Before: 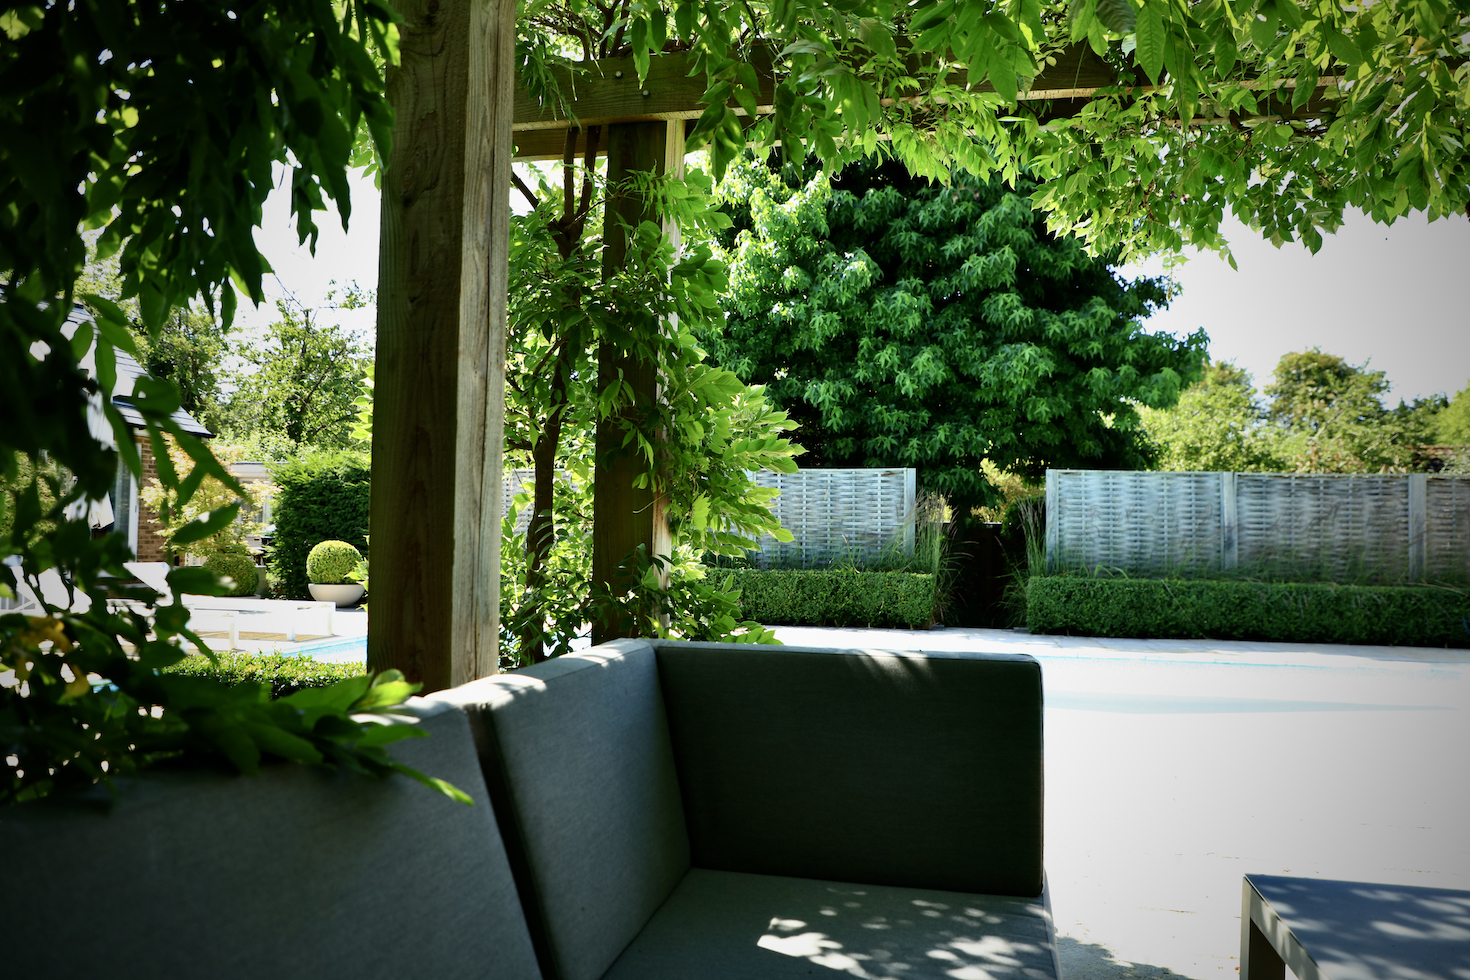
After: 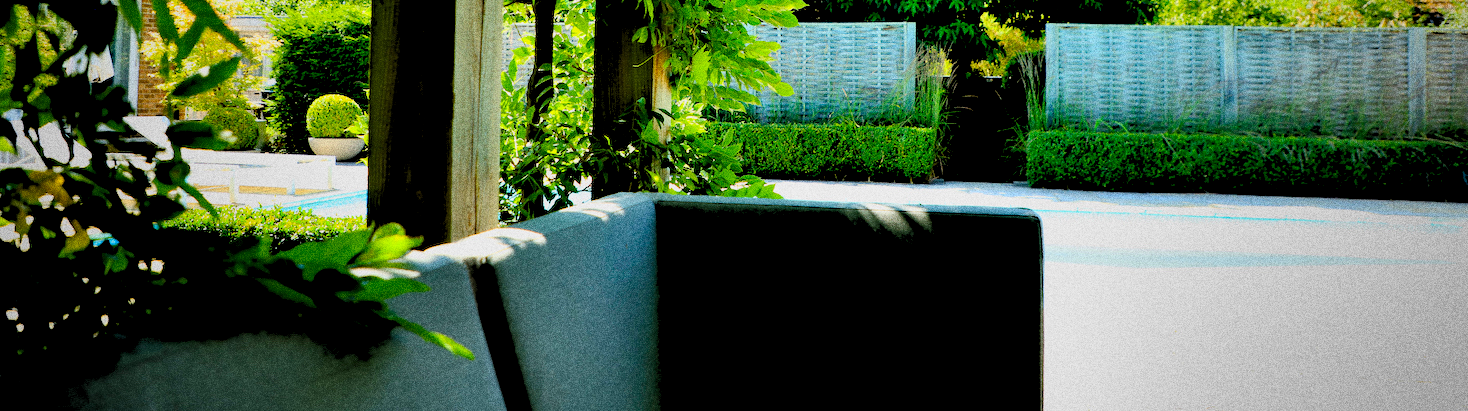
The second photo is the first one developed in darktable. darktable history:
color balance rgb: perceptual saturation grading › global saturation 25%, perceptual brilliance grading › mid-tones 10%, perceptual brilliance grading › shadows 15%, global vibrance 20%
crop: top 45.551%, bottom 12.262%
grain: strength 49.07%
rgb levels: preserve colors sum RGB, levels [[0.038, 0.433, 0.934], [0, 0.5, 1], [0, 0.5, 1]]
shadows and highlights: shadows 12, white point adjustment 1.2, soften with gaussian
